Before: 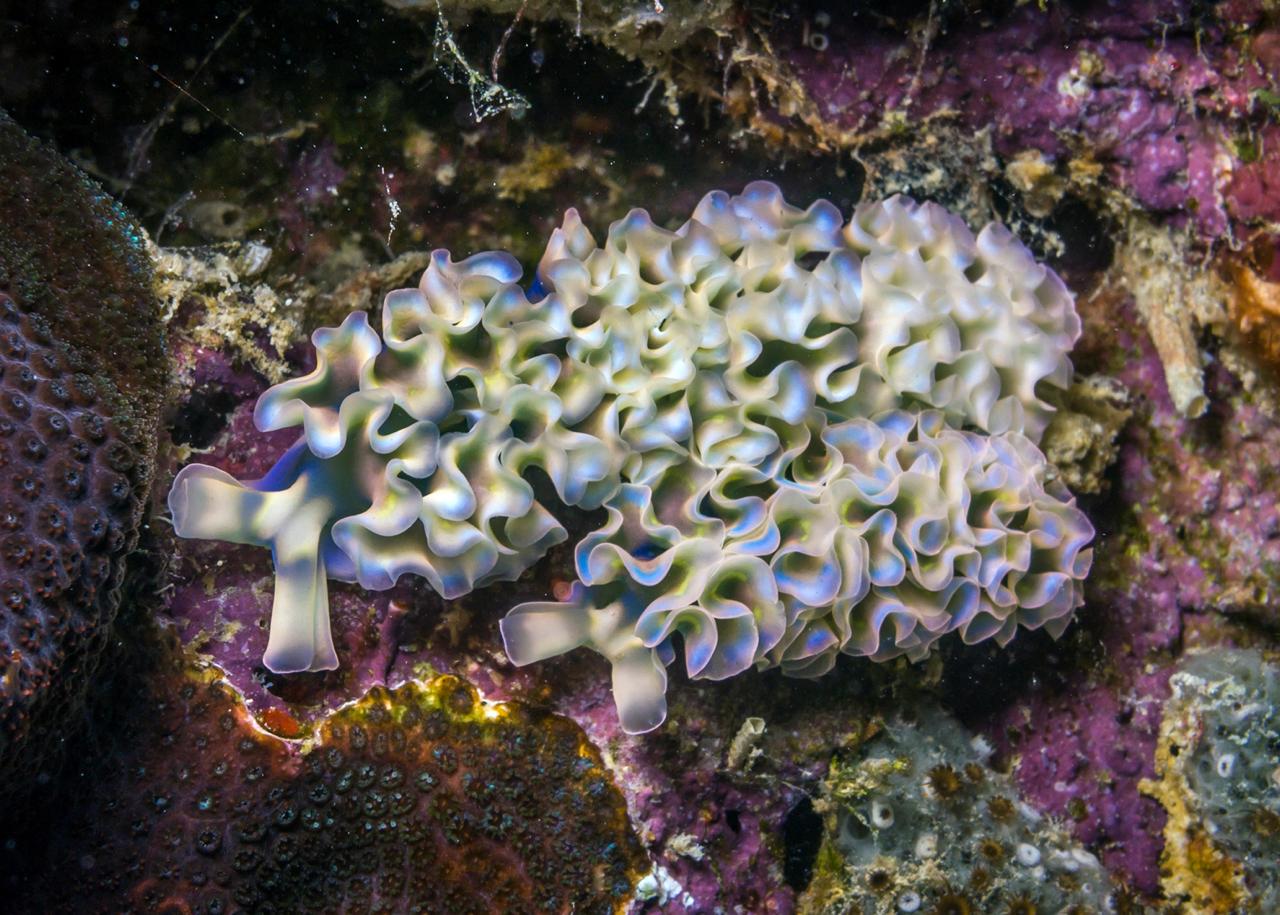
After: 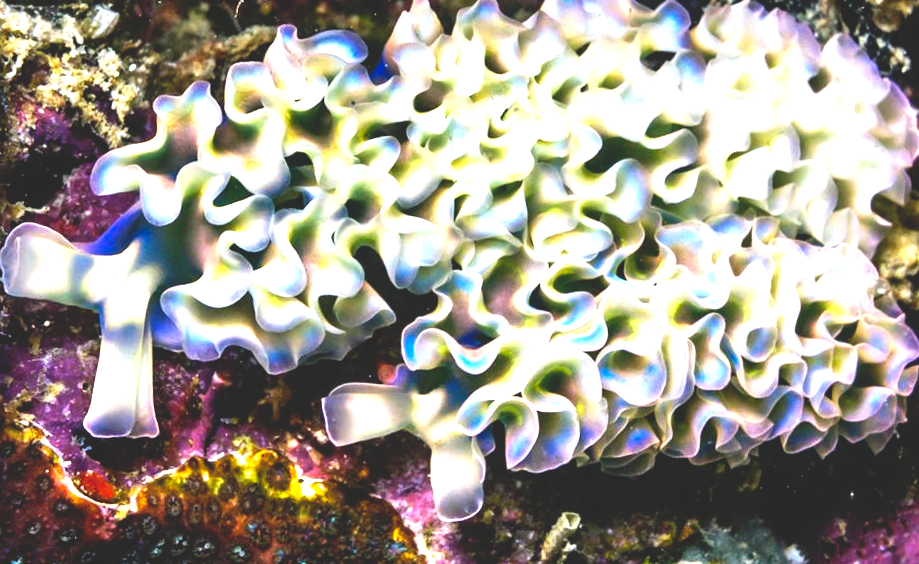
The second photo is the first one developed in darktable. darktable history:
exposure: black level correction 0, exposure 1.384 EV, compensate highlight preservation false
base curve: curves: ch0 [(0, 0.02) (0.083, 0.036) (1, 1)], exposure shift 0.01, preserve colors none
crop and rotate: angle -3.74°, left 9.823%, top 20.877%, right 11.934%, bottom 11.937%
